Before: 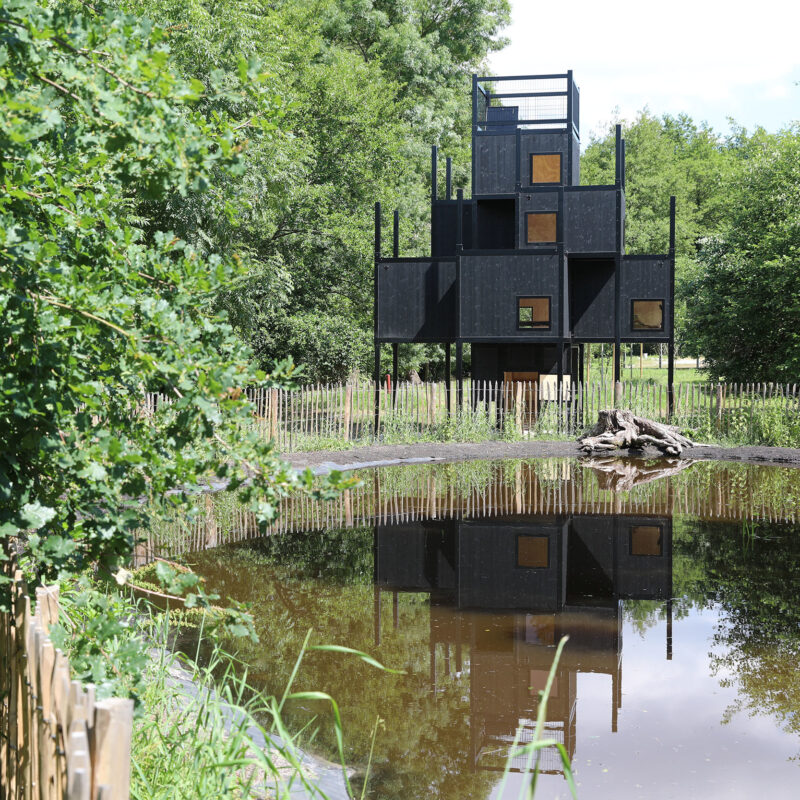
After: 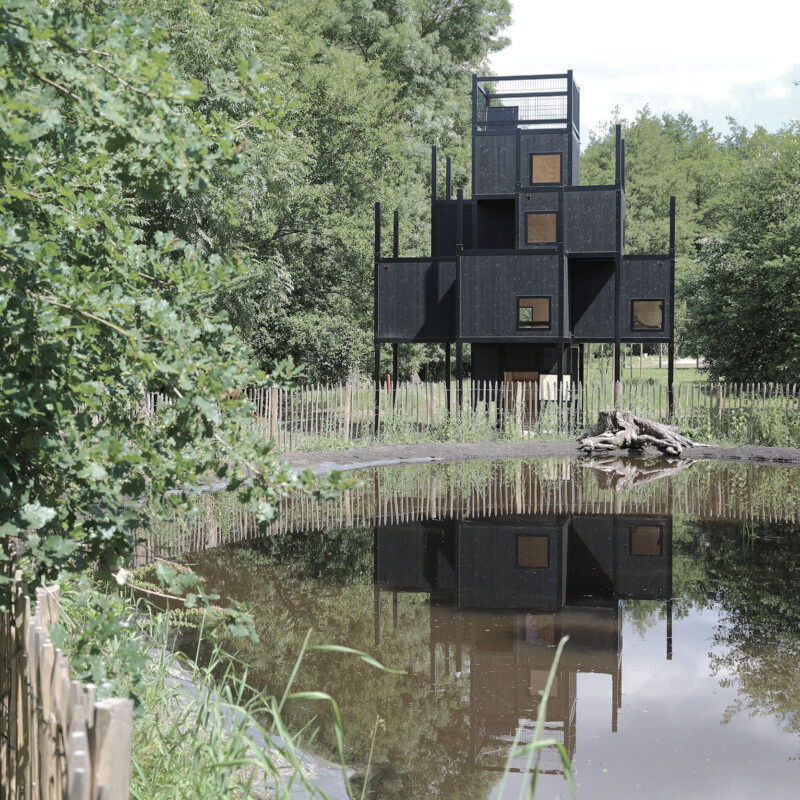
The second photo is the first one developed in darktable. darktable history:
tone equalizer: on, module defaults
shadows and highlights: shadows 40, highlights -60
color zones: curves: ch0 [(0, 0.559) (0.153, 0.551) (0.229, 0.5) (0.429, 0.5) (0.571, 0.5) (0.714, 0.5) (0.857, 0.5) (1, 0.559)]; ch1 [(0, 0.417) (0.112, 0.336) (0.213, 0.26) (0.429, 0.34) (0.571, 0.35) (0.683, 0.331) (0.857, 0.344) (1, 0.417)]
